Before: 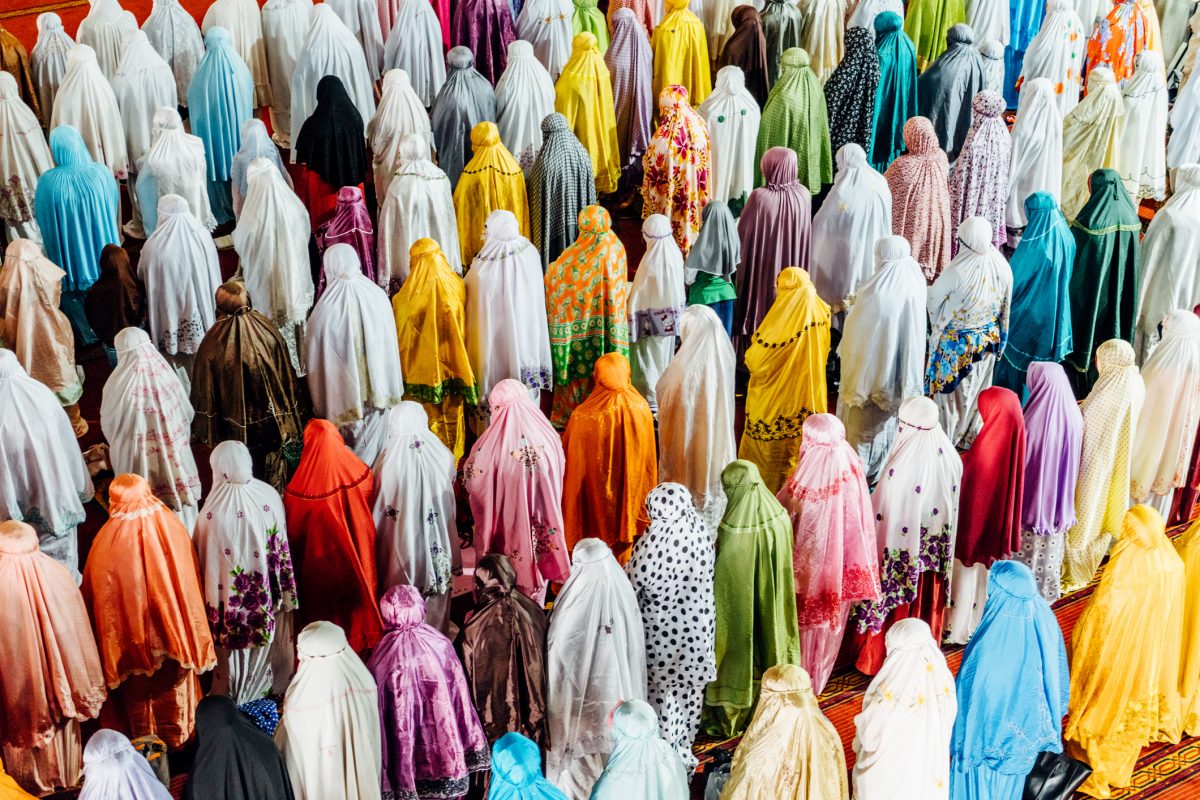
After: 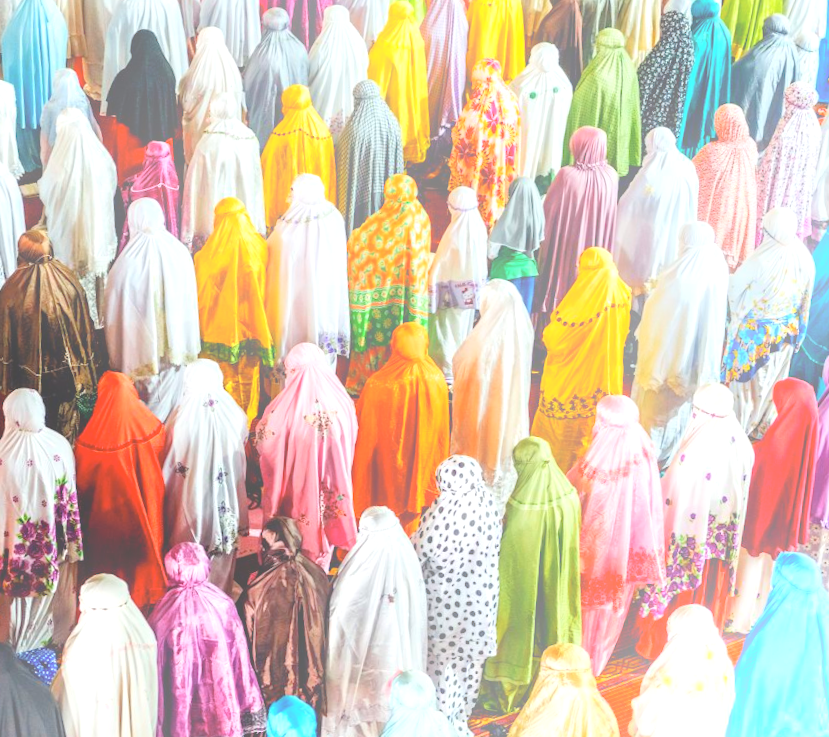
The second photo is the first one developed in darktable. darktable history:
crop and rotate: angle -3.27°, left 14.277%, top 0.028%, right 10.766%, bottom 0.028%
bloom: on, module defaults
exposure: exposure 0.515 EV, compensate highlight preservation false
